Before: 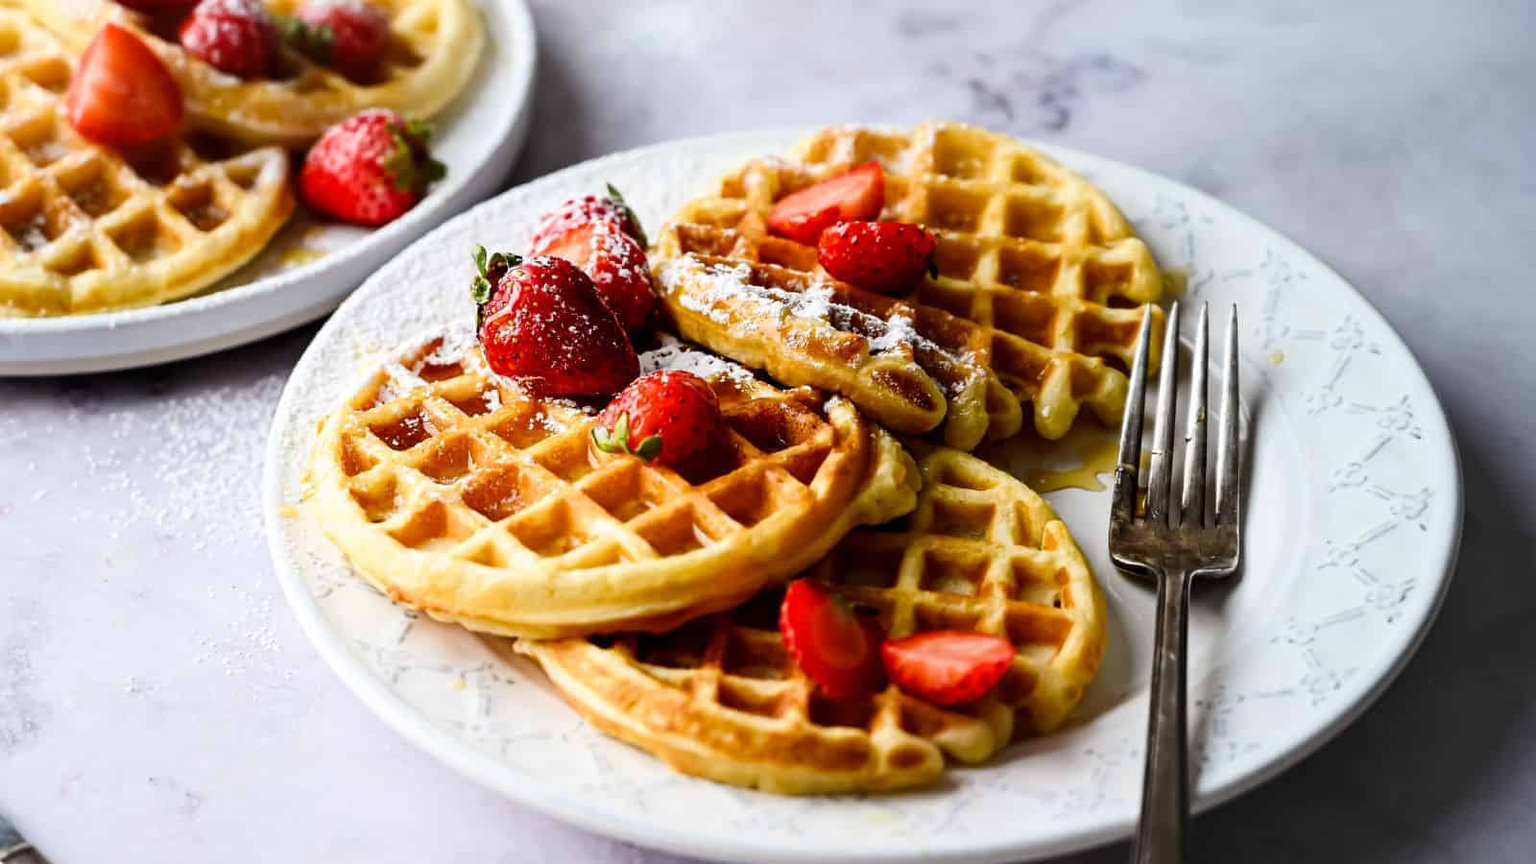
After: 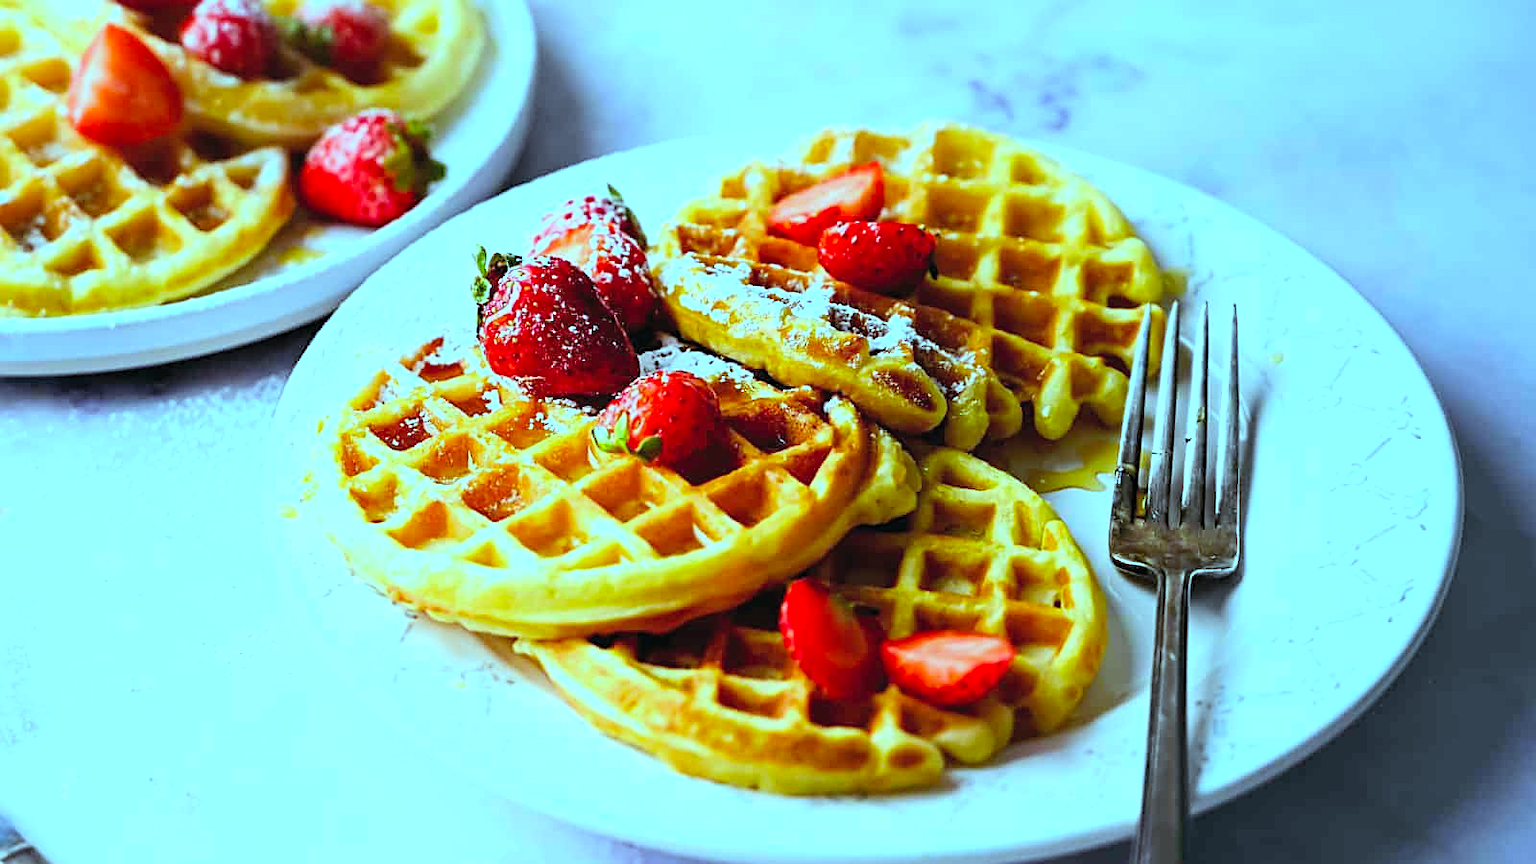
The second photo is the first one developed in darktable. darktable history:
contrast brightness saturation: contrast 0.07, brightness 0.18, saturation 0.4
white balance: red 0.926, green 1.003, blue 1.133
sharpen: on, module defaults
color balance: mode lift, gamma, gain (sRGB), lift [0.997, 0.979, 1.021, 1.011], gamma [1, 1.084, 0.916, 0.998], gain [1, 0.87, 1.13, 1.101], contrast 4.55%, contrast fulcrum 38.24%, output saturation 104.09%
